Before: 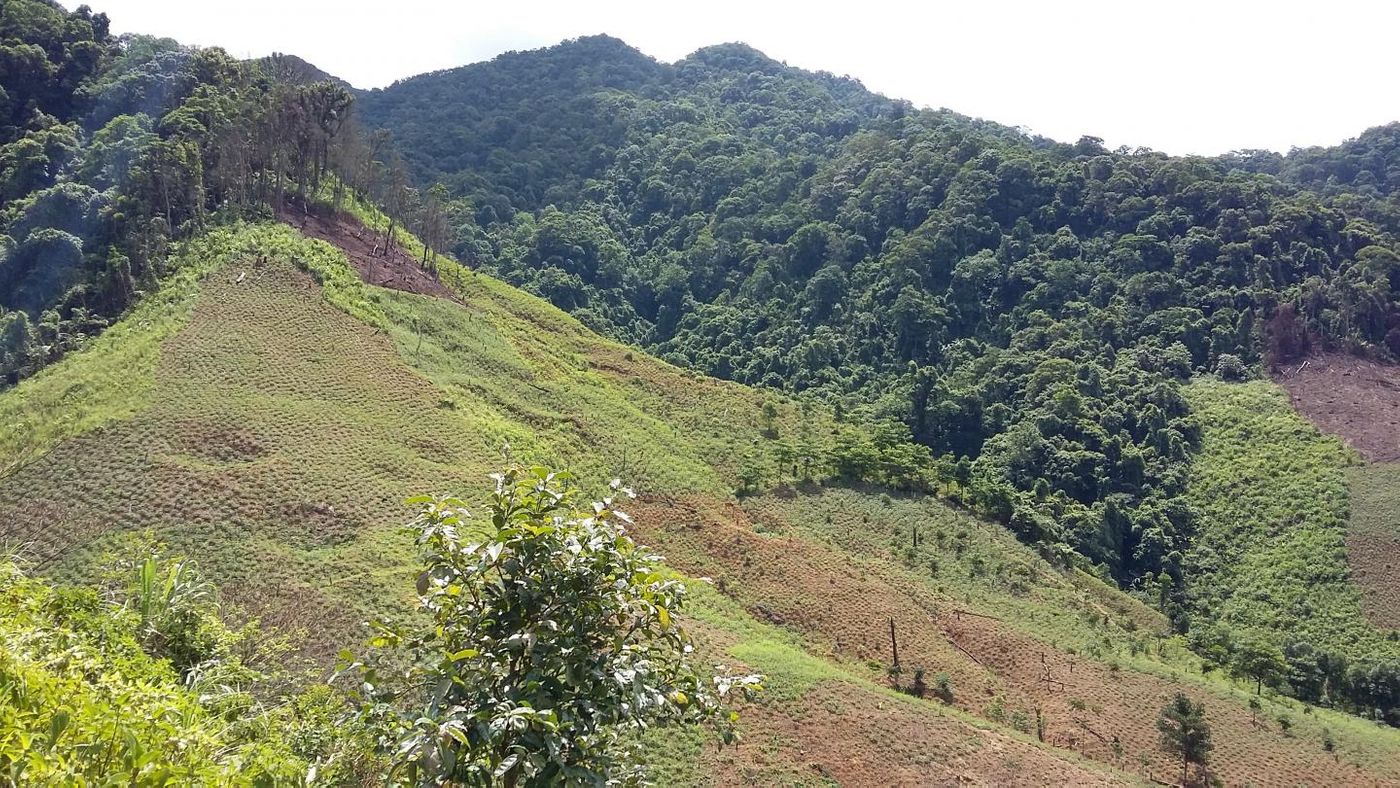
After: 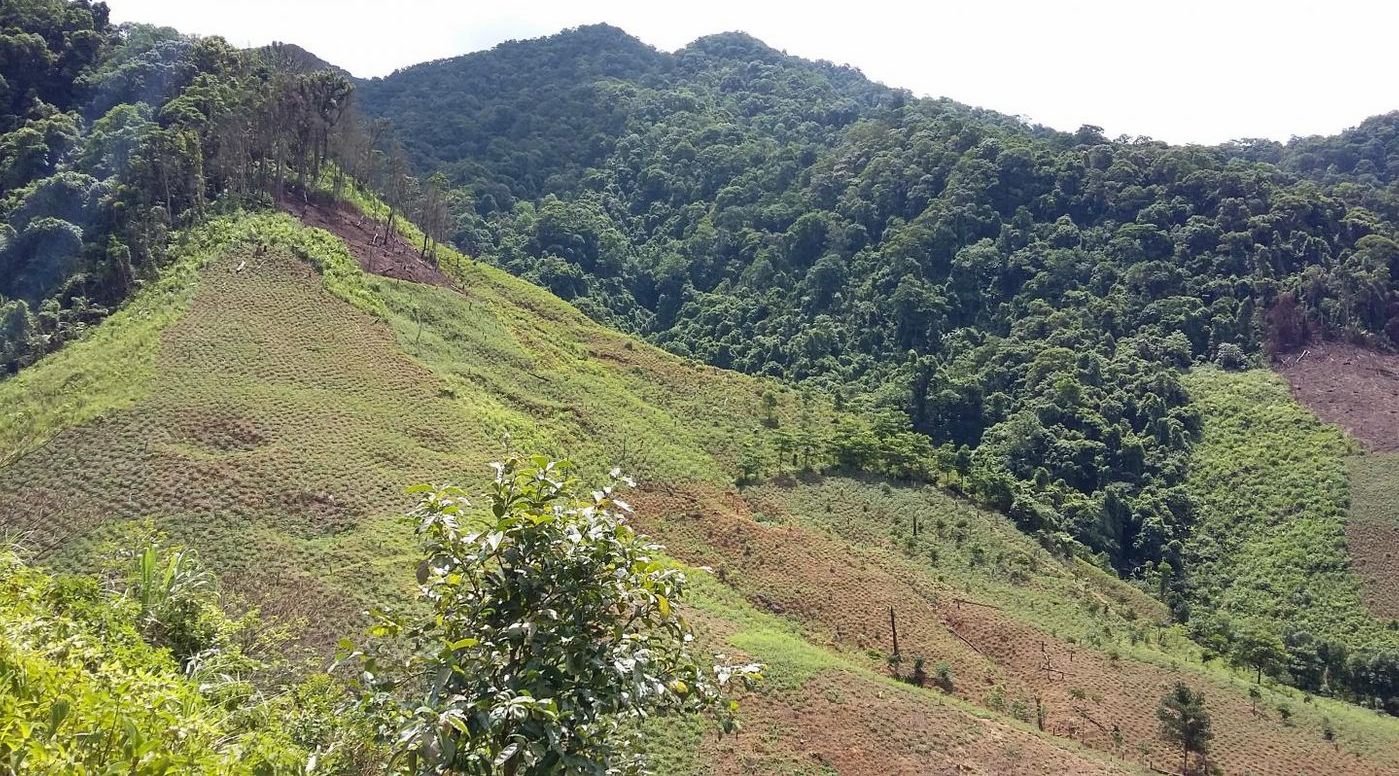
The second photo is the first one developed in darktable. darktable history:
exposure: exposure -0.015 EV, compensate highlight preservation false
crop: top 1.457%, right 0.062%
haze removal: strength 0.022, distance 0.245, compatibility mode true, adaptive false
